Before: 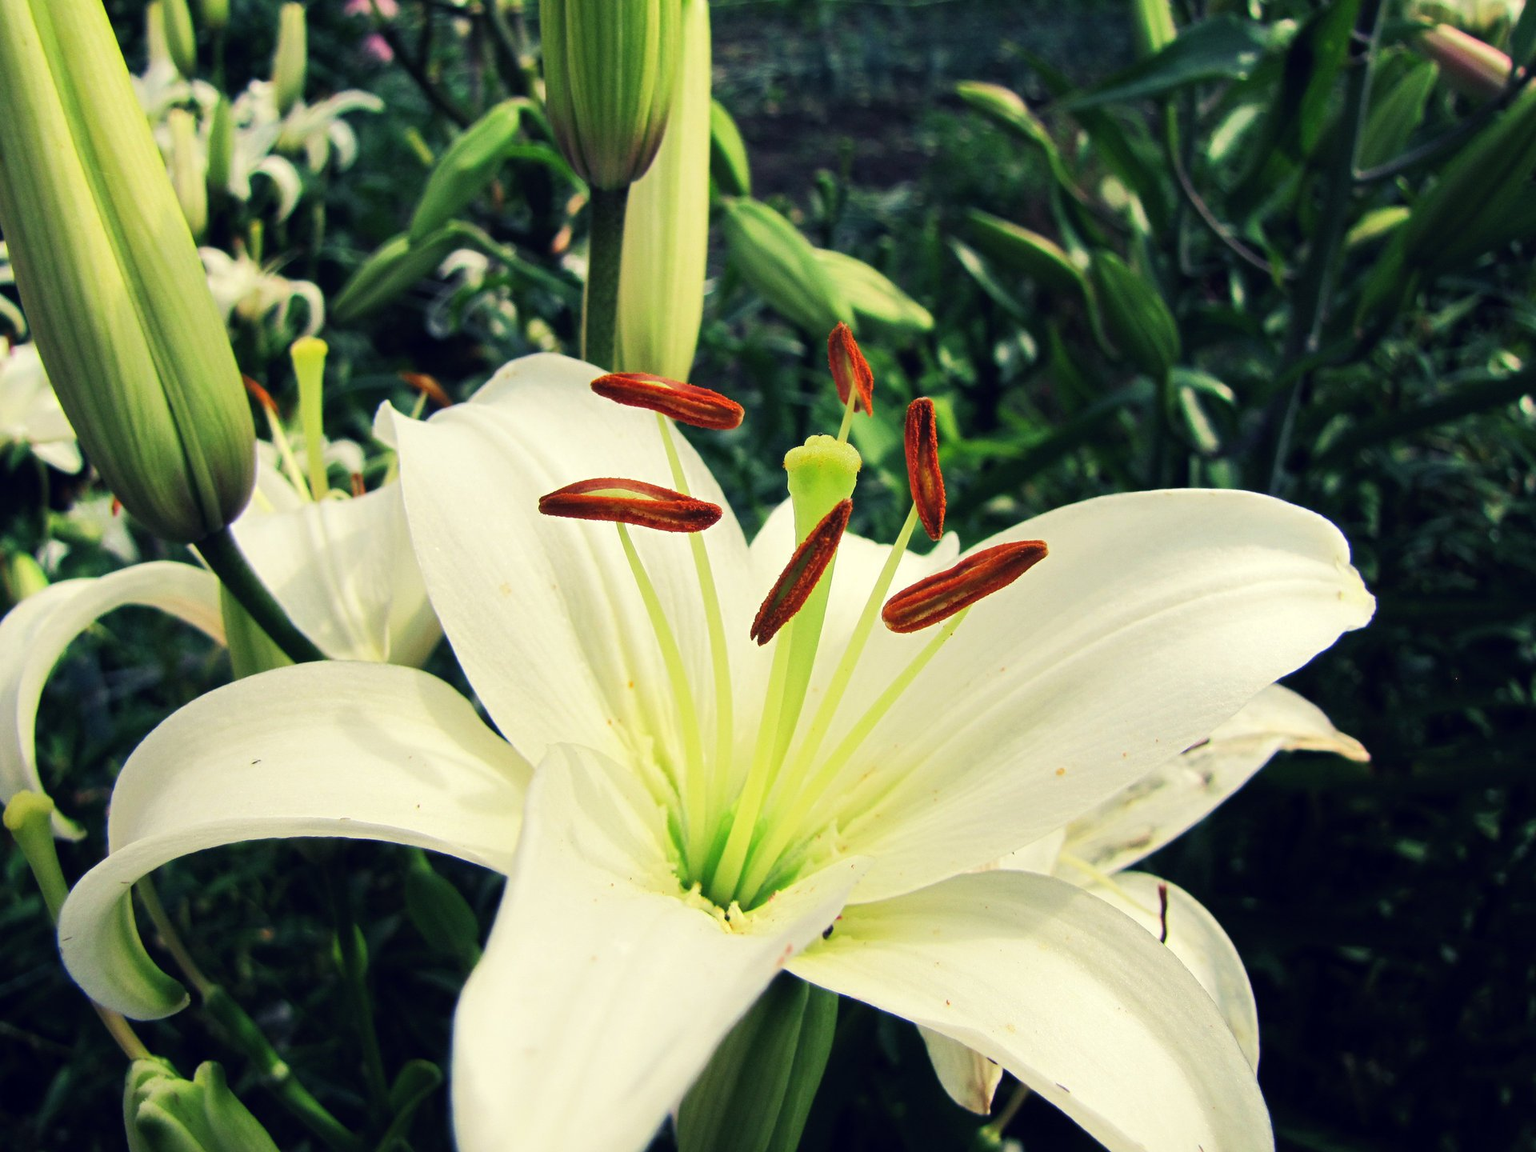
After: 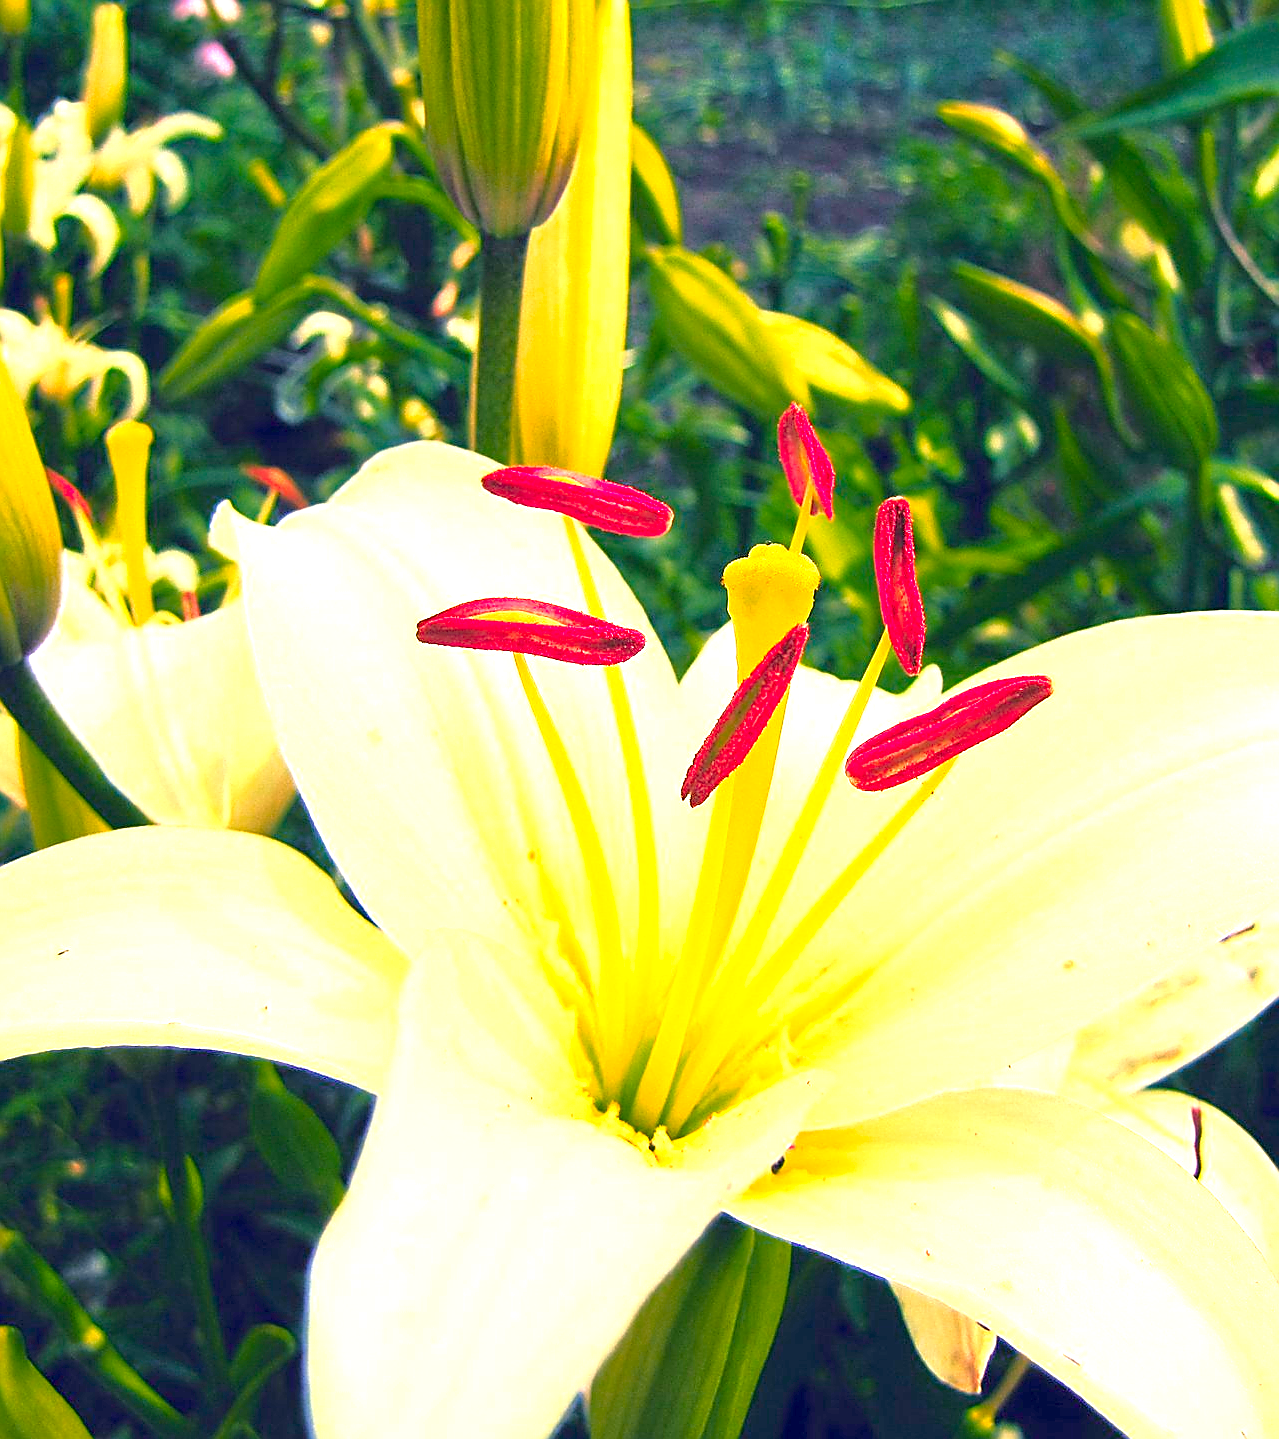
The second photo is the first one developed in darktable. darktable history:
sharpen: radius 1.4, amount 1.25, threshold 0.7
crop and rotate: left 13.409%, right 19.924%
white balance: red 1.045, blue 0.932
exposure: exposure 2.25 EV, compensate highlight preservation false
tone equalizer: -8 EV -0.002 EV, -7 EV 0.005 EV, -6 EV -0.008 EV, -5 EV 0.007 EV, -4 EV -0.042 EV, -3 EV -0.233 EV, -2 EV -0.662 EV, -1 EV -0.983 EV, +0 EV -0.969 EV, smoothing diameter 2%, edges refinement/feathering 20, mask exposure compensation -1.57 EV, filter diffusion 5
color zones: curves: ch0 [(0.473, 0.374) (0.742, 0.784)]; ch1 [(0.354, 0.737) (0.742, 0.705)]; ch2 [(0.318, 0.421) (0.758, 0.532)]
